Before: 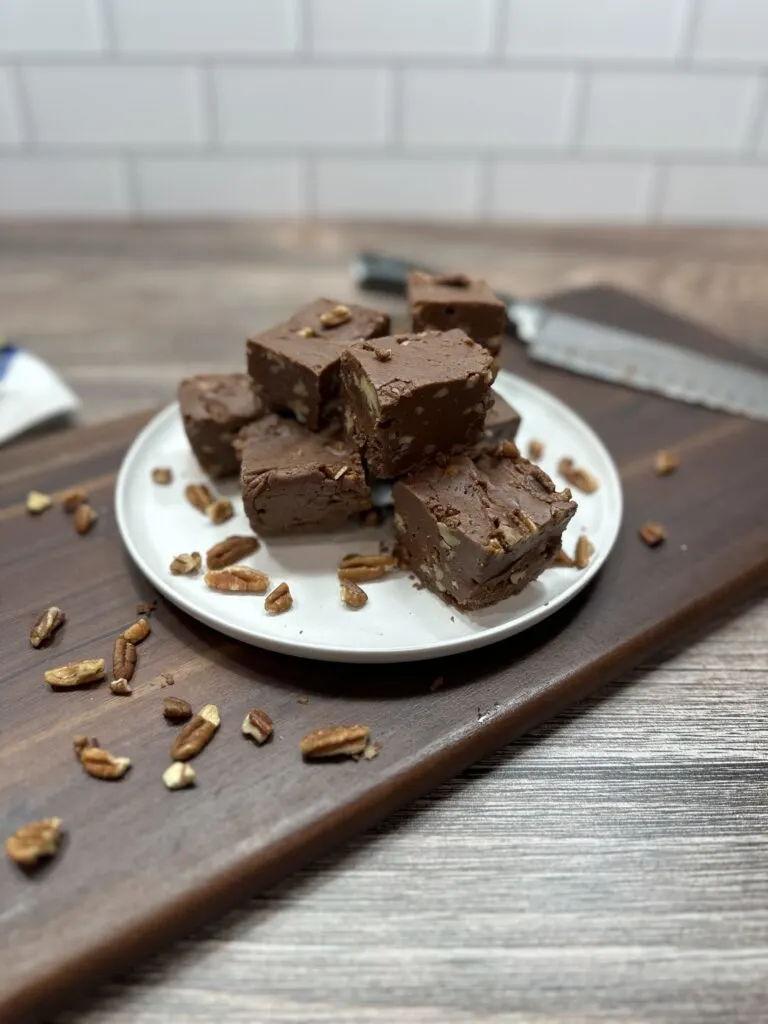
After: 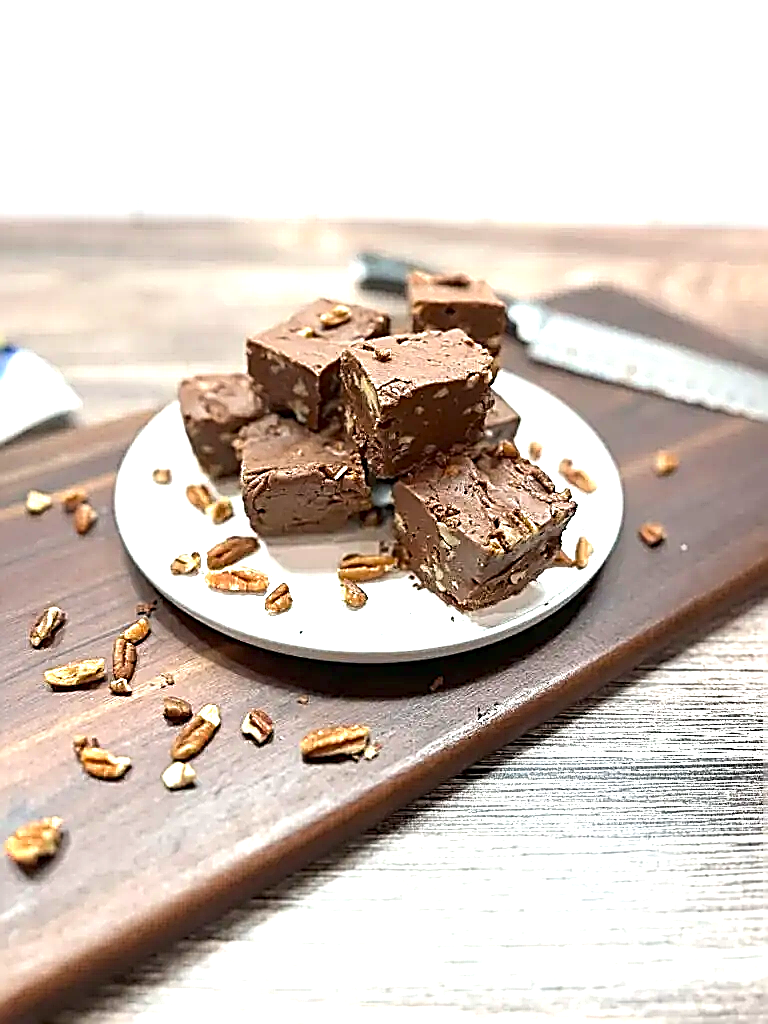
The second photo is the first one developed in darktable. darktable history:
exposure: black level correction 0, exposure 1.45 EV, compensate exposure bias true, compensate highlight preservation false
sharpen: amount 2
